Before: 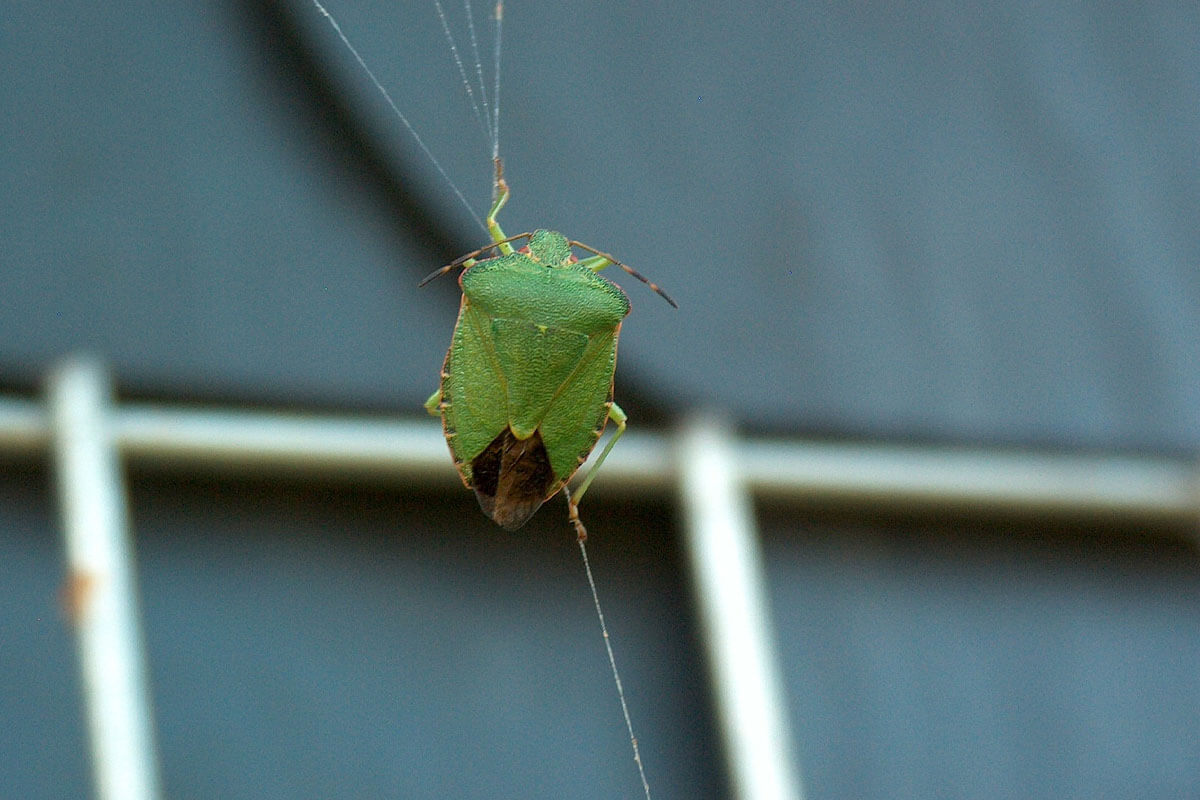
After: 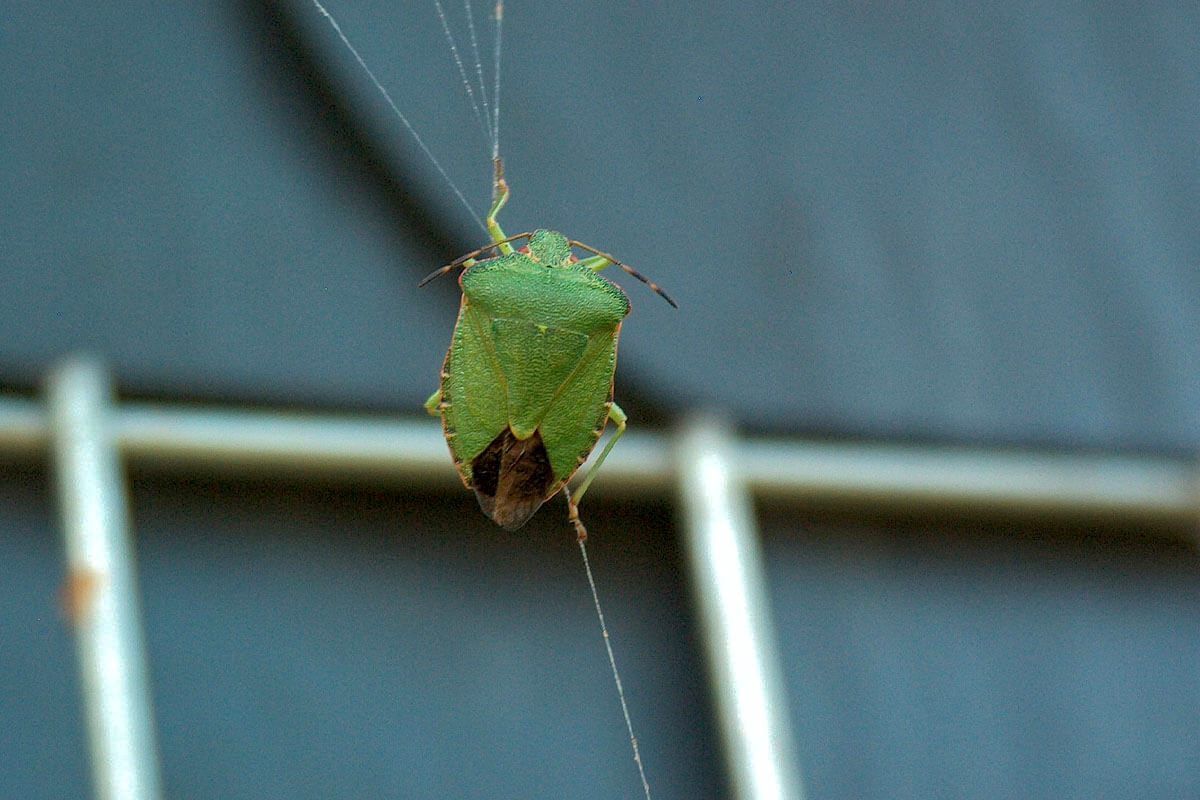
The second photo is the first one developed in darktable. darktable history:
local contrast: highlights 100%, shadows 100%, detail 120%, midtone range 0.2
shadows and highlights: shadows 40, highlights -60
haze removal: compatibility mode true, adaptive false
tone equalizer: on, module defaults
